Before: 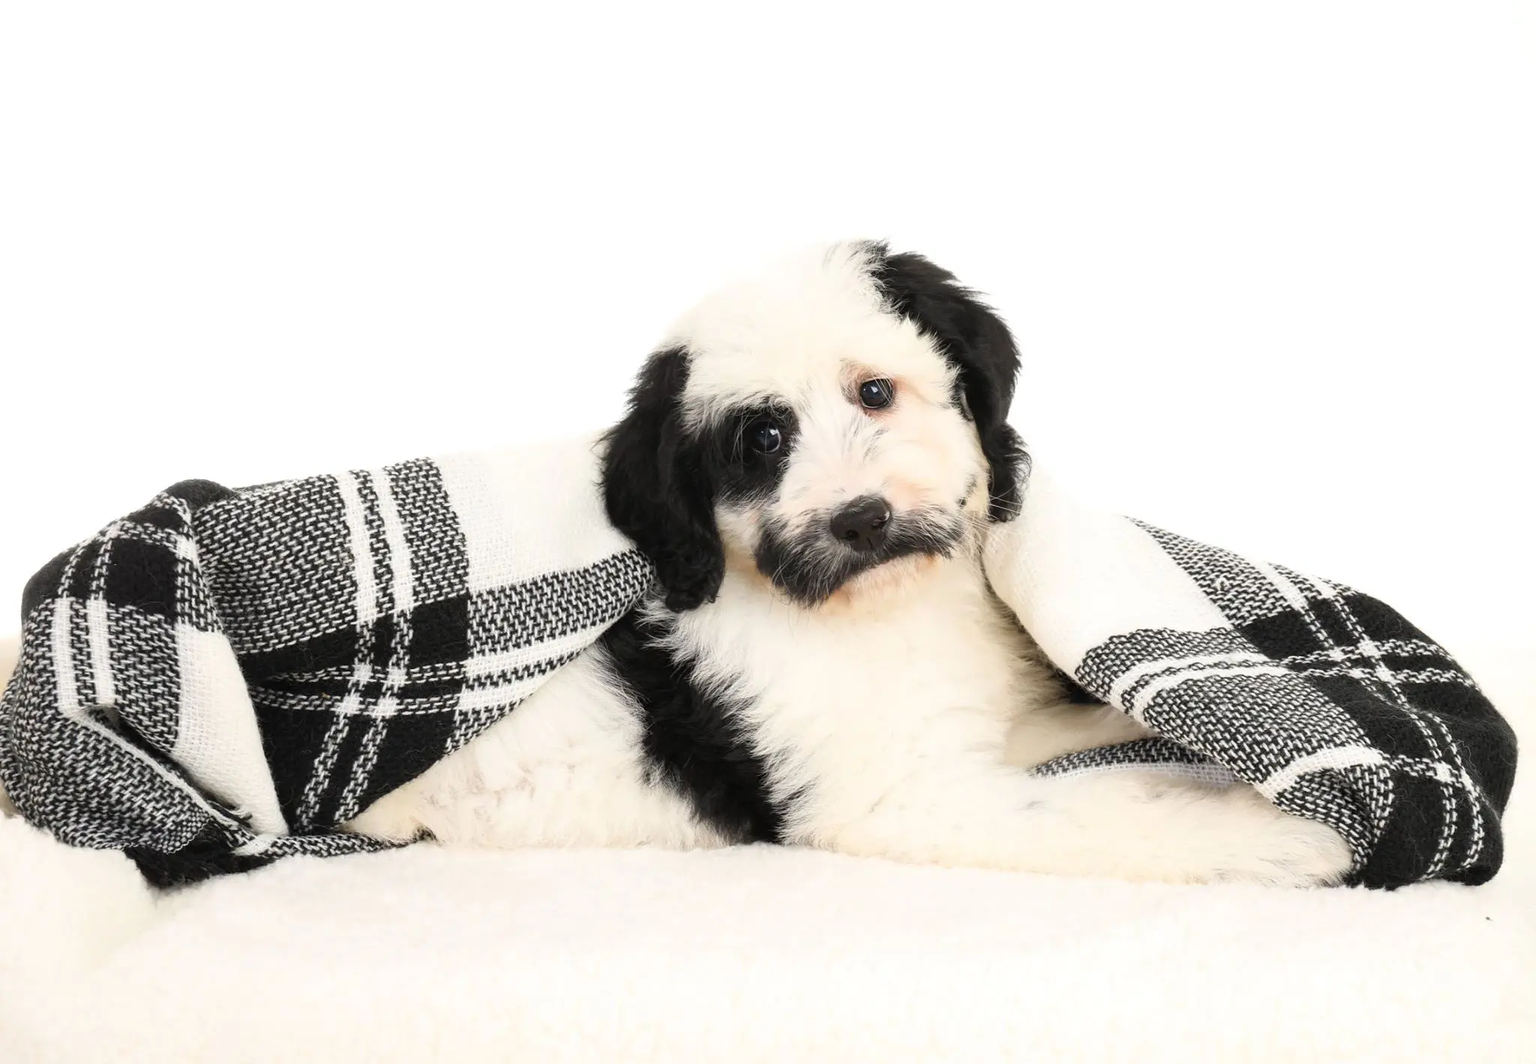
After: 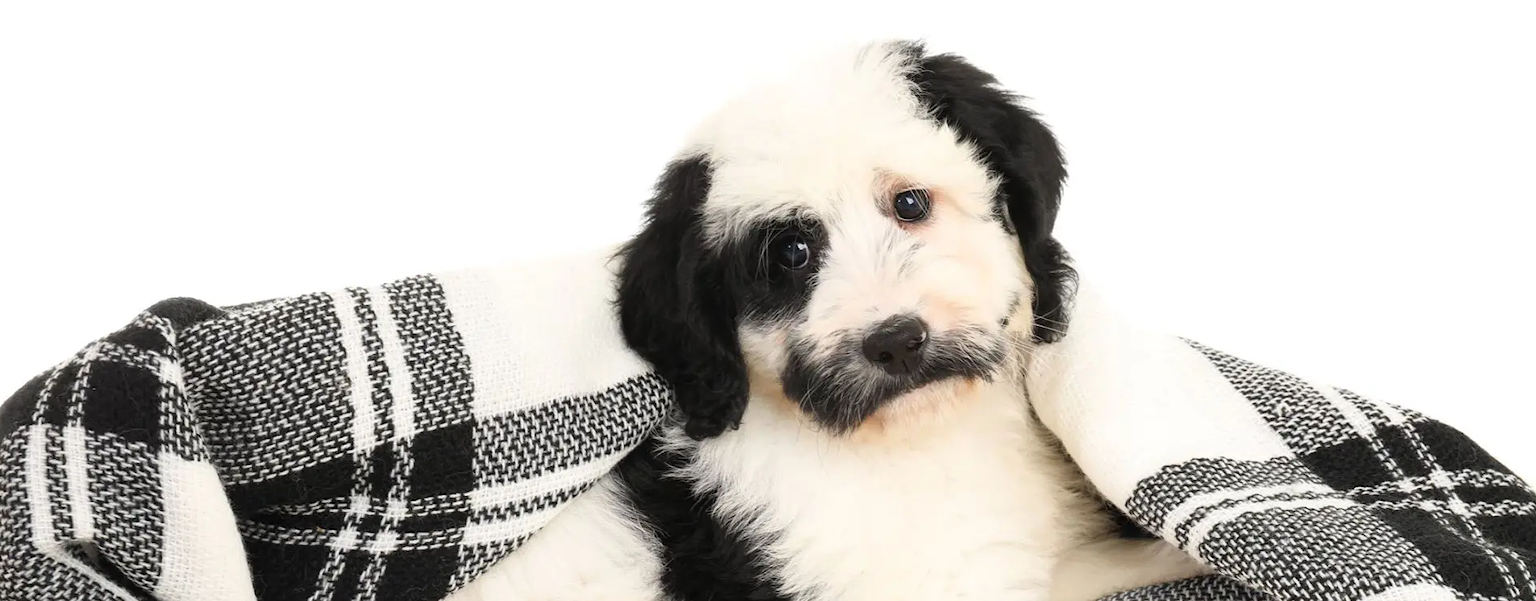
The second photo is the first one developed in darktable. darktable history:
crop: left 1.809%, top 19.092%, right 5.115%, bottom 28.222%
